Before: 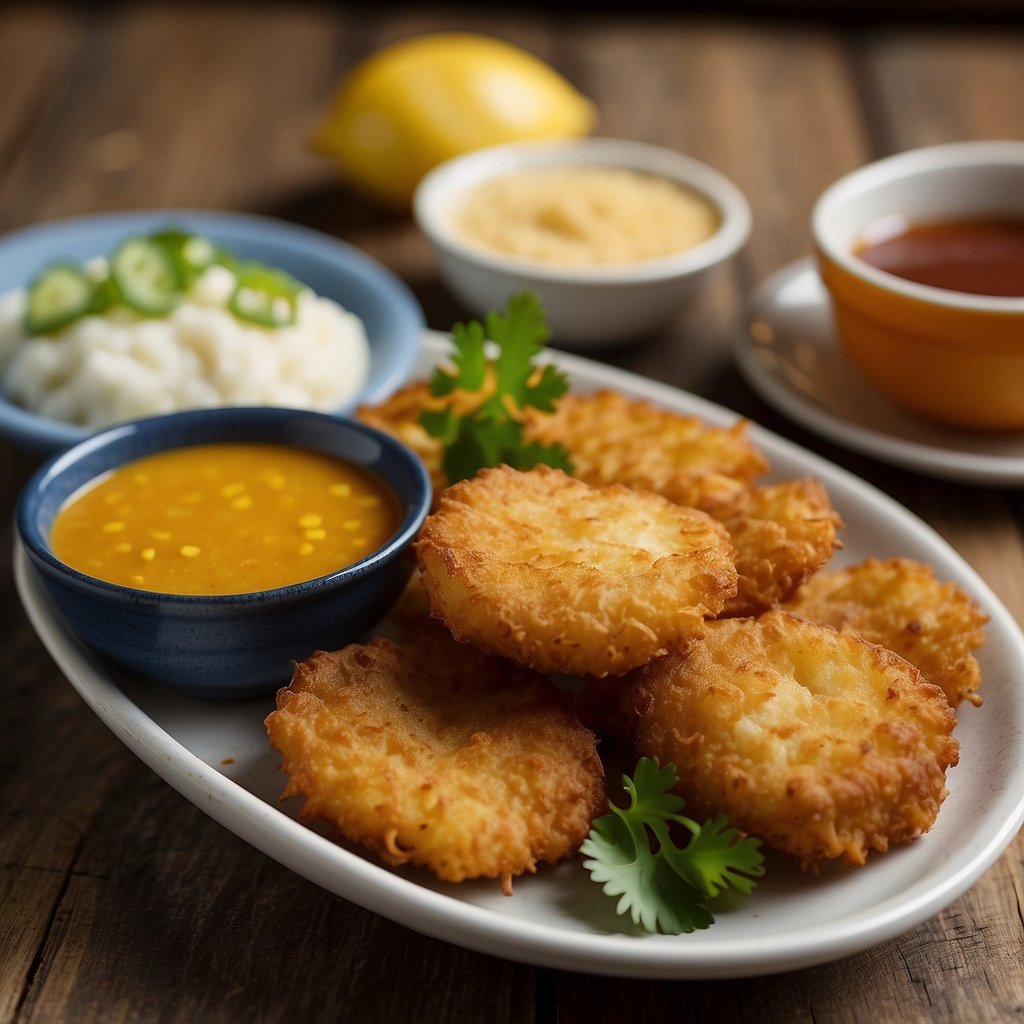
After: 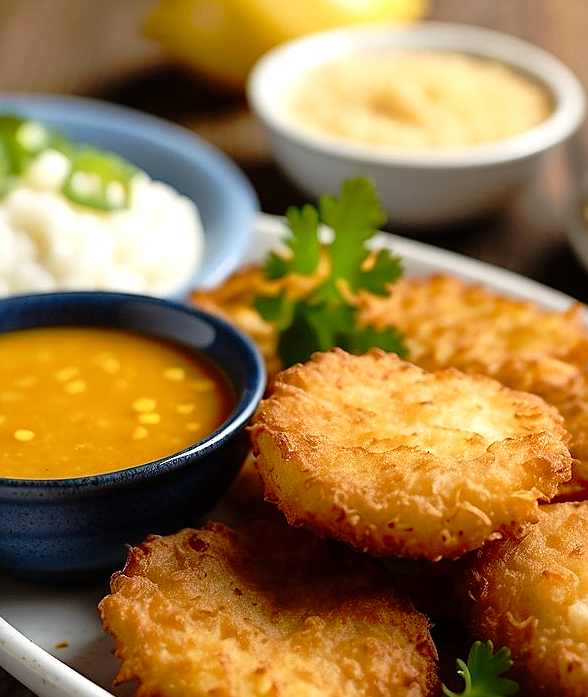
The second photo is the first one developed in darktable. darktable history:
crop: left 16.253%, top 11.349%, right 26.235%, bottom 20.559%
levels: black 8.51%, white 90.67%, levels [0, 0.499, 1]
sharpen: on, module defaults
tone curve: curves: ch0 [(0, 0) (0.126, 0.061) (0.362, 0.382) (0.498, 0.498) (0.706, 0.712) (1, 1)]; ch1 [(0, 0) (0.5, 0.505) (0.55, 0.578) (1, 1)]; ch2 [(0, 0) (0.44, 0.424) (0.489, 0.483) (0.537, 0.538) (1, 1)], preserve colors none
exposure: black level correction 0.001, exposure 0.499 EV, compensate exposure bias true, compensate highlight preservation false
